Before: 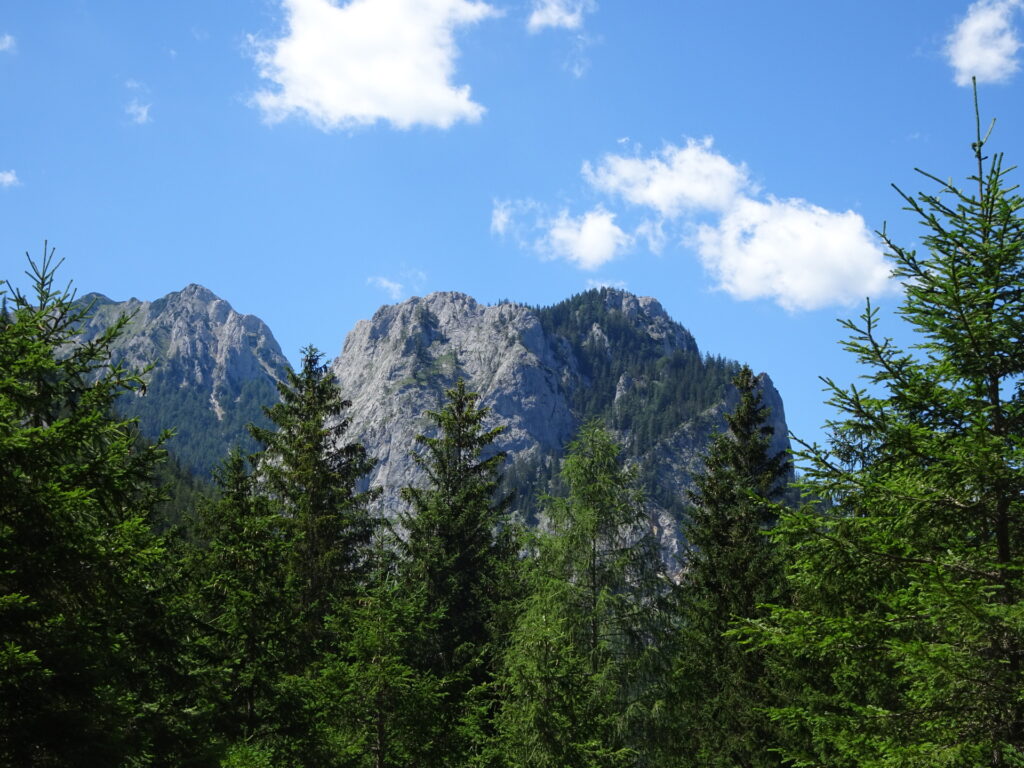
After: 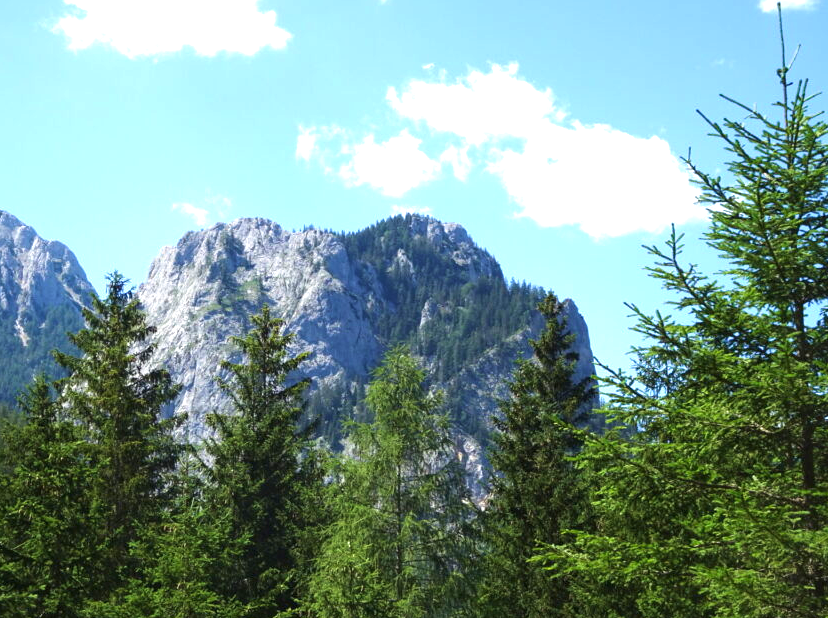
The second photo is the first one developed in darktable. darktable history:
crop: left 19.073%, top 9.69%, right 0.001%, bottom 9.721%
exposure: black level correction 0, exposure 1 EV, compensate highlight preservation false
velvia: on, module defaults
